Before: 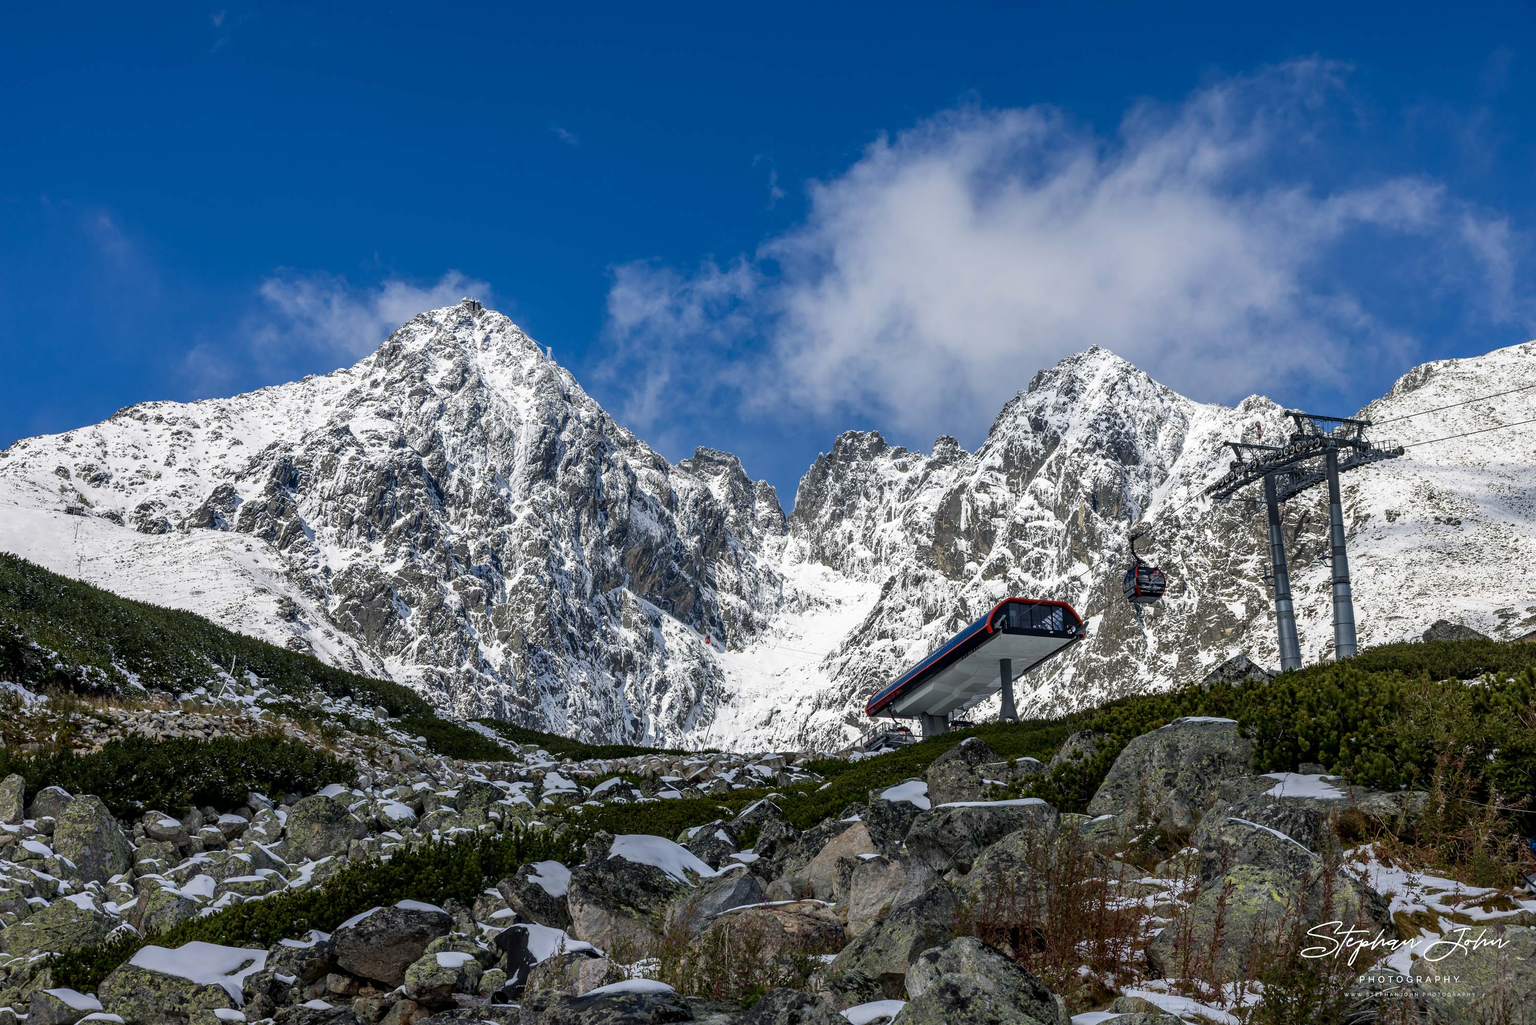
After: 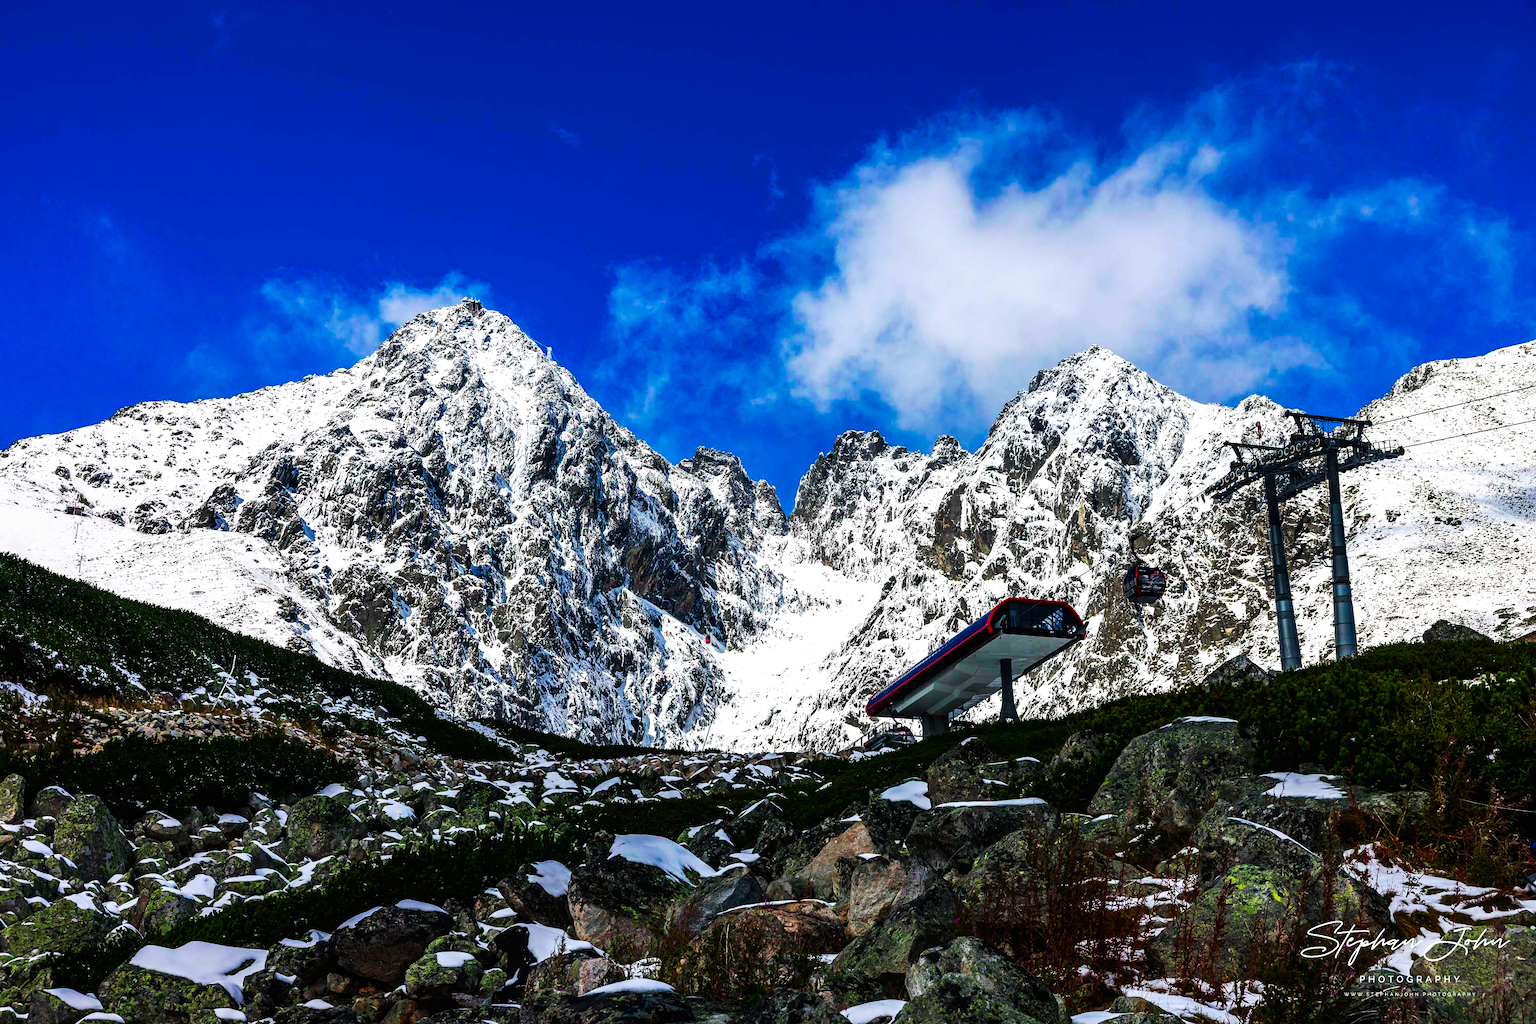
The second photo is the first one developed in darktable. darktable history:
color contrast: green-magenta contrast 1.73, blue-yellow contrast 1.15
exposure: exposure 0.3 EV, compensate highlight preservation false
tone curve: curves: ch0 [(0, 0) (0.003, 0.007) (0.011, 0.009) (0.025, 0.01) (0.044, 0.012) (0.069, 0.013) (0.1, 0.014) (0.136, 0.021) (0.177, 0.038) (0.224, 0.06) (0.277, 0.099) (0.335, 0.16) (0.399, 0.227) (0.468, 0.329) (0.543, 0.45) (0.623, 0.594) (0.709, 0.756) (0.801, 0.868) (0.898, 0.971) (1, 1)], preserve colors none
